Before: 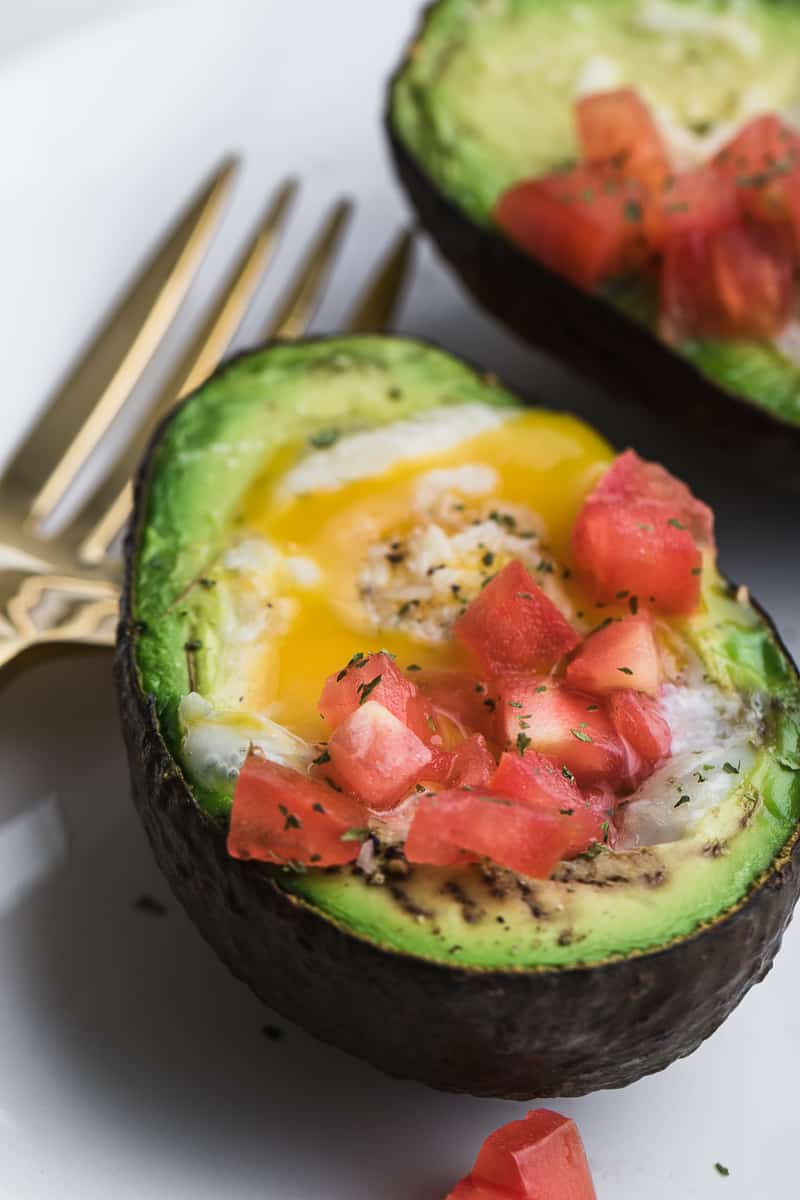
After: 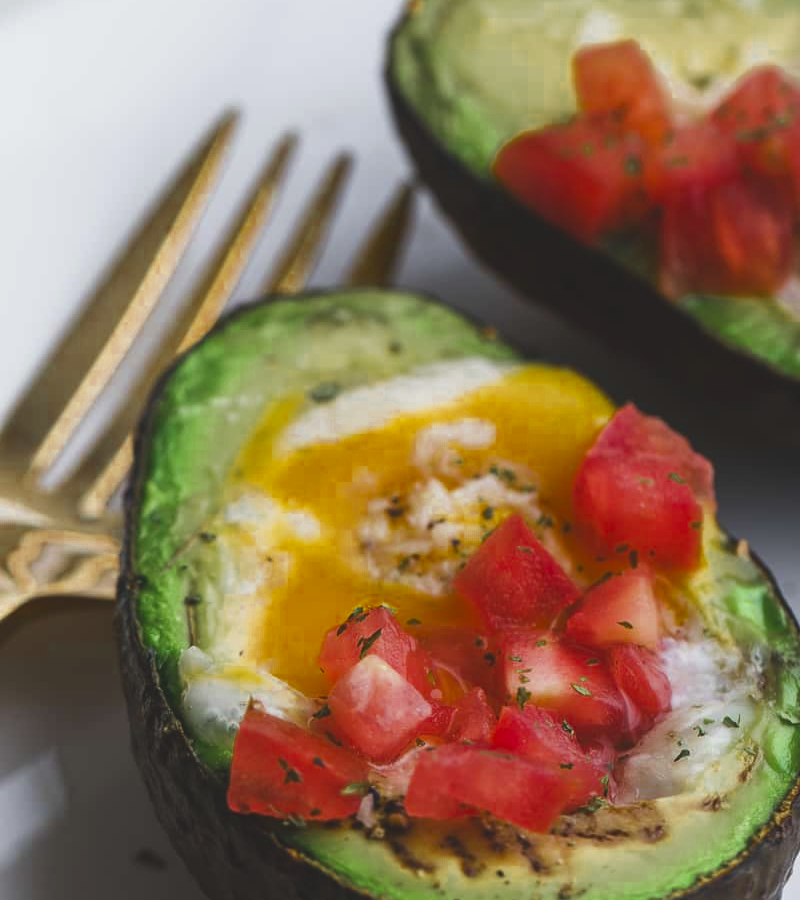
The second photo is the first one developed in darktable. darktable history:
exposure: black level correction -0.015, exposure -0.125 EV, compensate highlight preservation false
crop: top 3.857%, bottom 21.132%
contrast brightness saturation: saturation 0.13
color zones: curves: ch0 [(0.11, 0.396) (0.195, 0.36) (0.25, 0.5) (0.303, 0.412) (0.357, 0.544) (0.75, 0.5) (0.967, 0.328)]; ch1 [(0, 0.468) (0.112, 0.512) (0.202, 0.6) (0.25, 0.5) (0.307, 0.352) (0.357, 0.544) (0.75, 0.5) (0.963, 0.524)]
